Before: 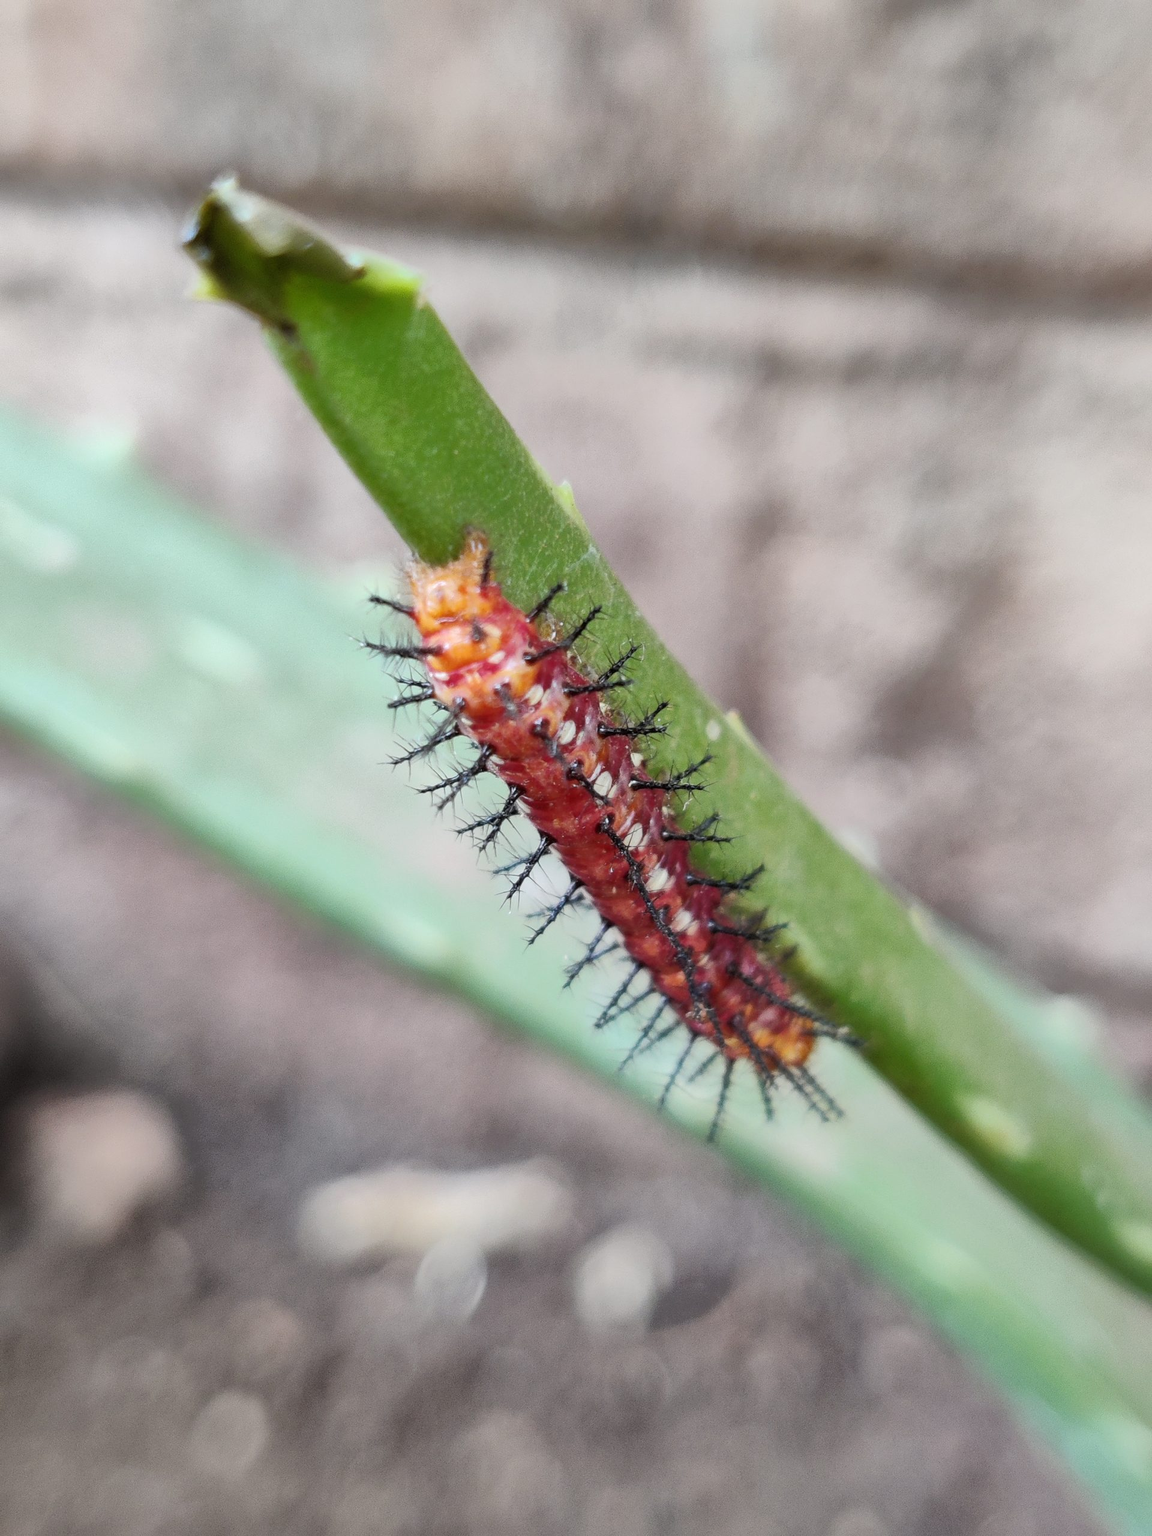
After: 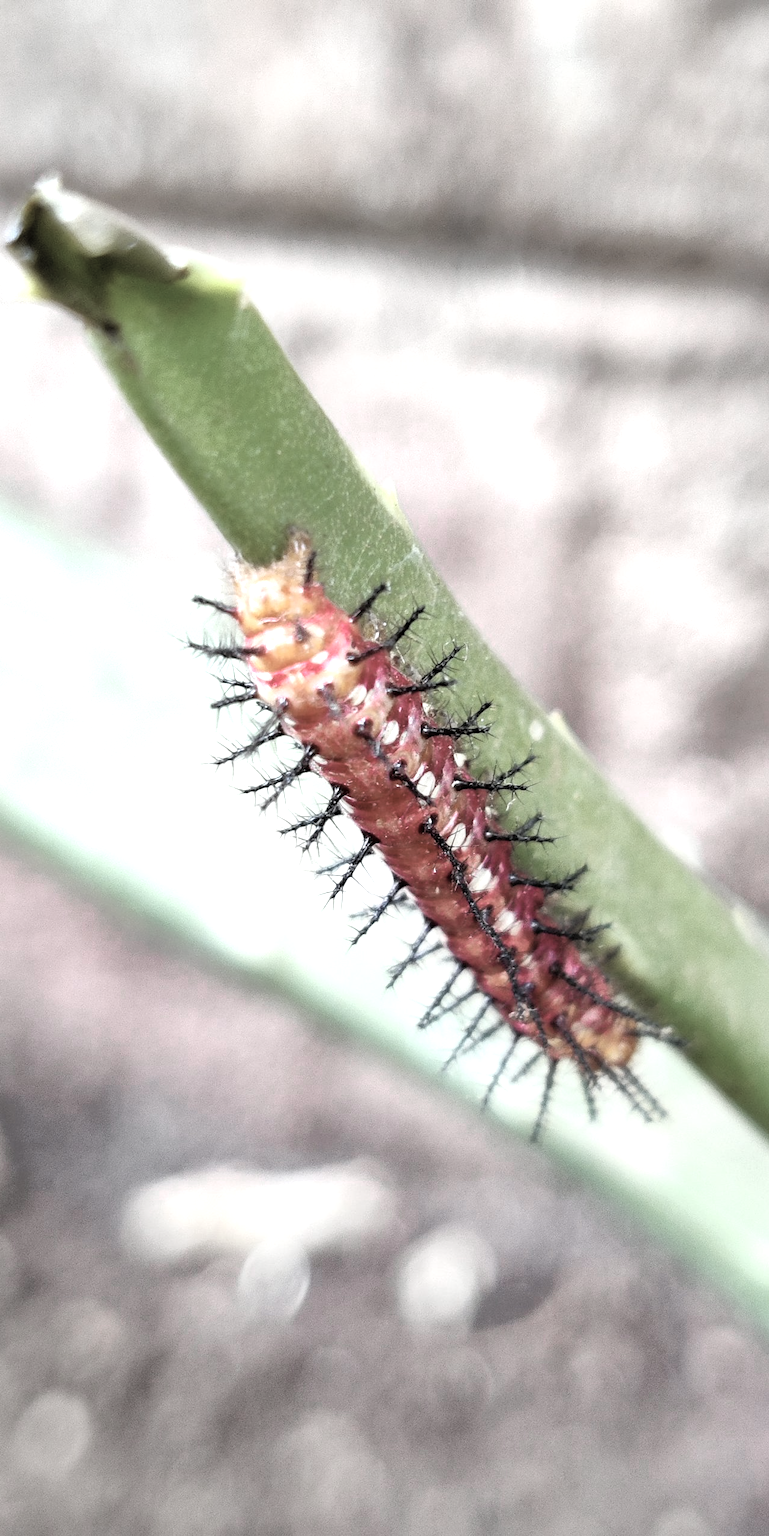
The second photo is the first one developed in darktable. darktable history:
exposure: exposure -0.171 EV, compensate exposure bias true, compensate highlight preservation false
color zones: curves: ch0 [(0, 0.6) (0.129, 0.508) (0.193, 0.483) (0.429, 0.5) (0.571, 0.5) (0.714, 0.5) (0.857, 0.5) (1, 0.6)]; ch1 [(0, 0.481) (0.112, 0.245) (0.213, 0.223) (0.429, 0.233) (0.571, 0.231) (0.683, 0.242) (0.857, 0.296) (1, 0.481)]
crop and rotate: left 15.365%, right 17.825%
tone equalizer: -8 EV -1.08 EV, -7 EV -0.977 EV, -6 EV -0.898 EV, -5 EV -0.617 EV, -3 EV 0.56 EV, -2 EV 0.852 EV, -1 EV 0.997 EV, +0 EV 1.08 EV
